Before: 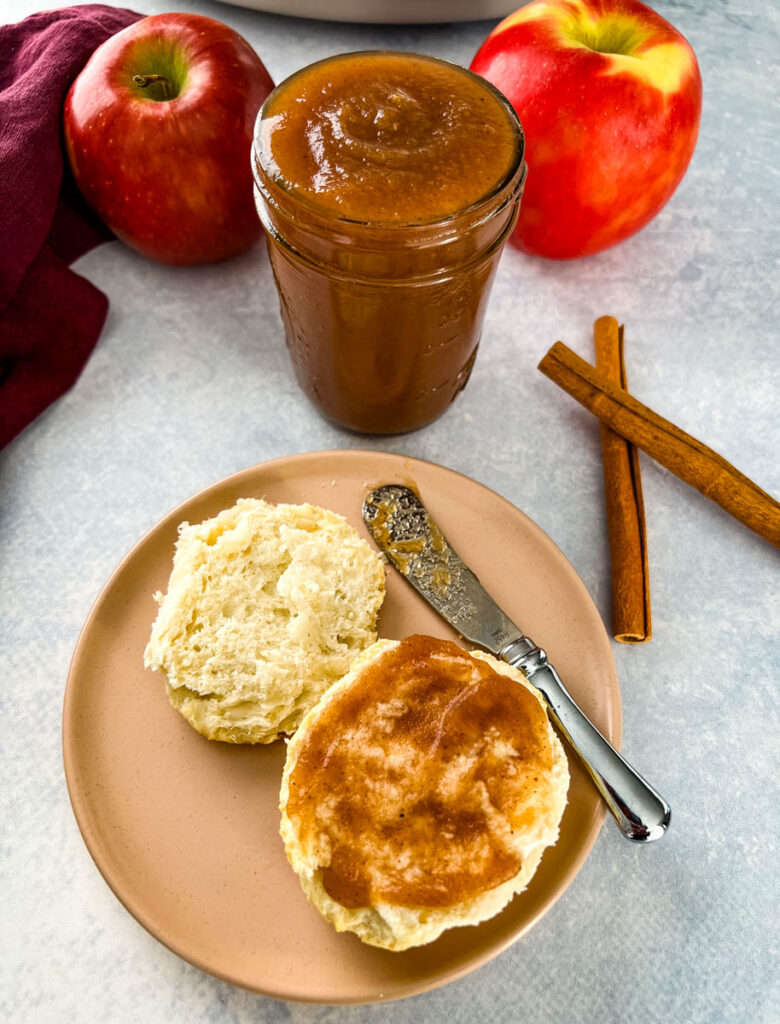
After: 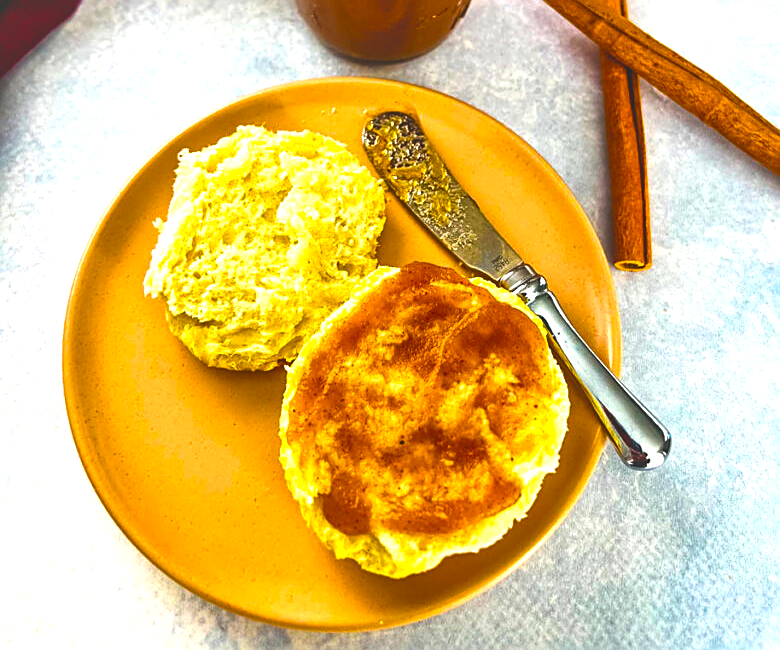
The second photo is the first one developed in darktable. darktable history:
color balance rgb: linear chroma grading › global chroma 25%, perceptual saturation grading › global saturation 40%, perceptual brilliance grading › global brilliance 30%, global vibrance 40%
sharpen: on, module defaults
local contrast: mode bilateral grid, contrast 20, coarseness 20, detail 150%, midtone range 0.2
base curve: preserve colors none
crop and rotate: top 36.435%
exposure: black level correction -0.036, exposure -0.497 EV, compensate highlight preservation false
contrast brightness saturation: contrast 0.04, saturation 0.07
